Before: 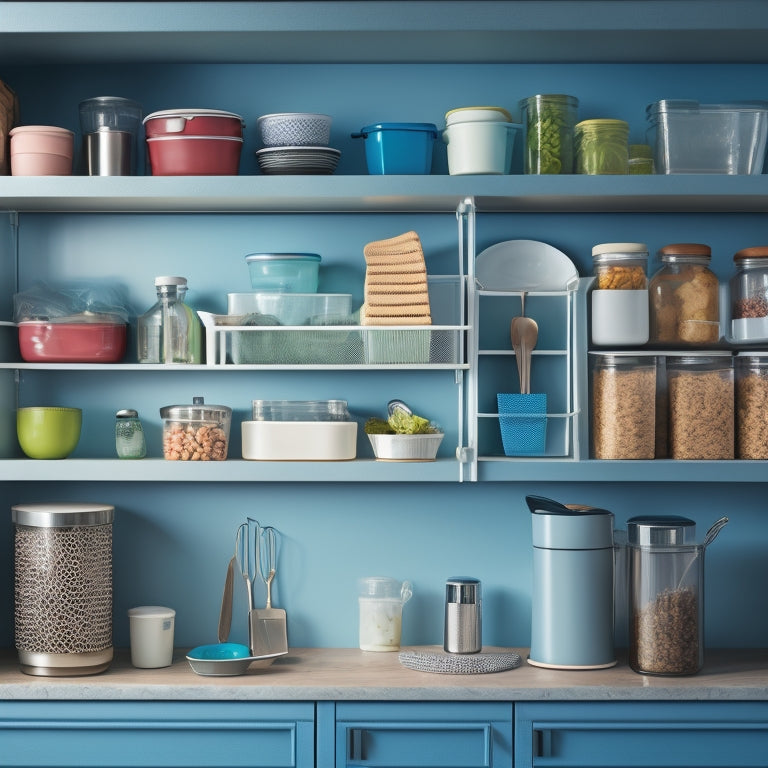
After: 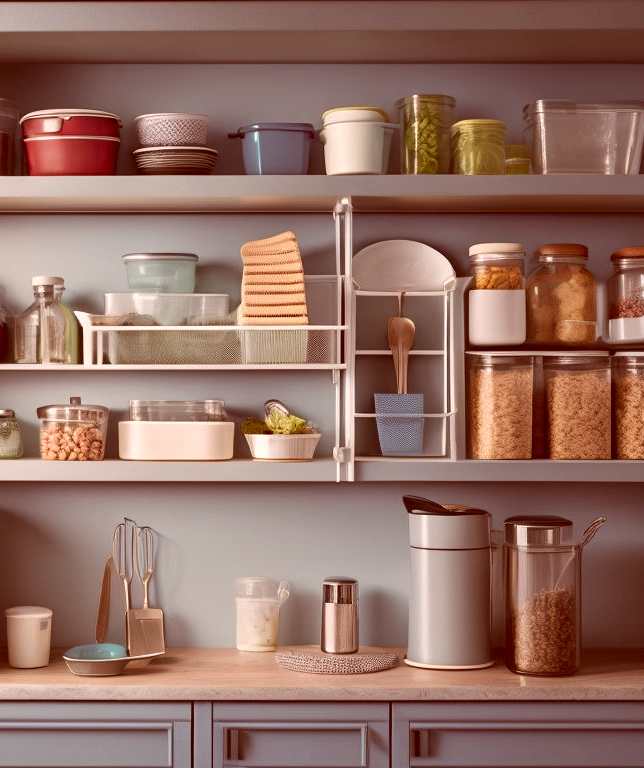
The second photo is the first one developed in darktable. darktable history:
contrast equalizer: y [[0.524 ×6], [0.512 ×6], [0.379 ×6], [0 ×6], [0 ×6]]
crop: left 16.103%
color correction: highlights a* 9.21, highlights b* 8.87, shadows a* 39.98, shadows b* 39.87, saturation 0.796
